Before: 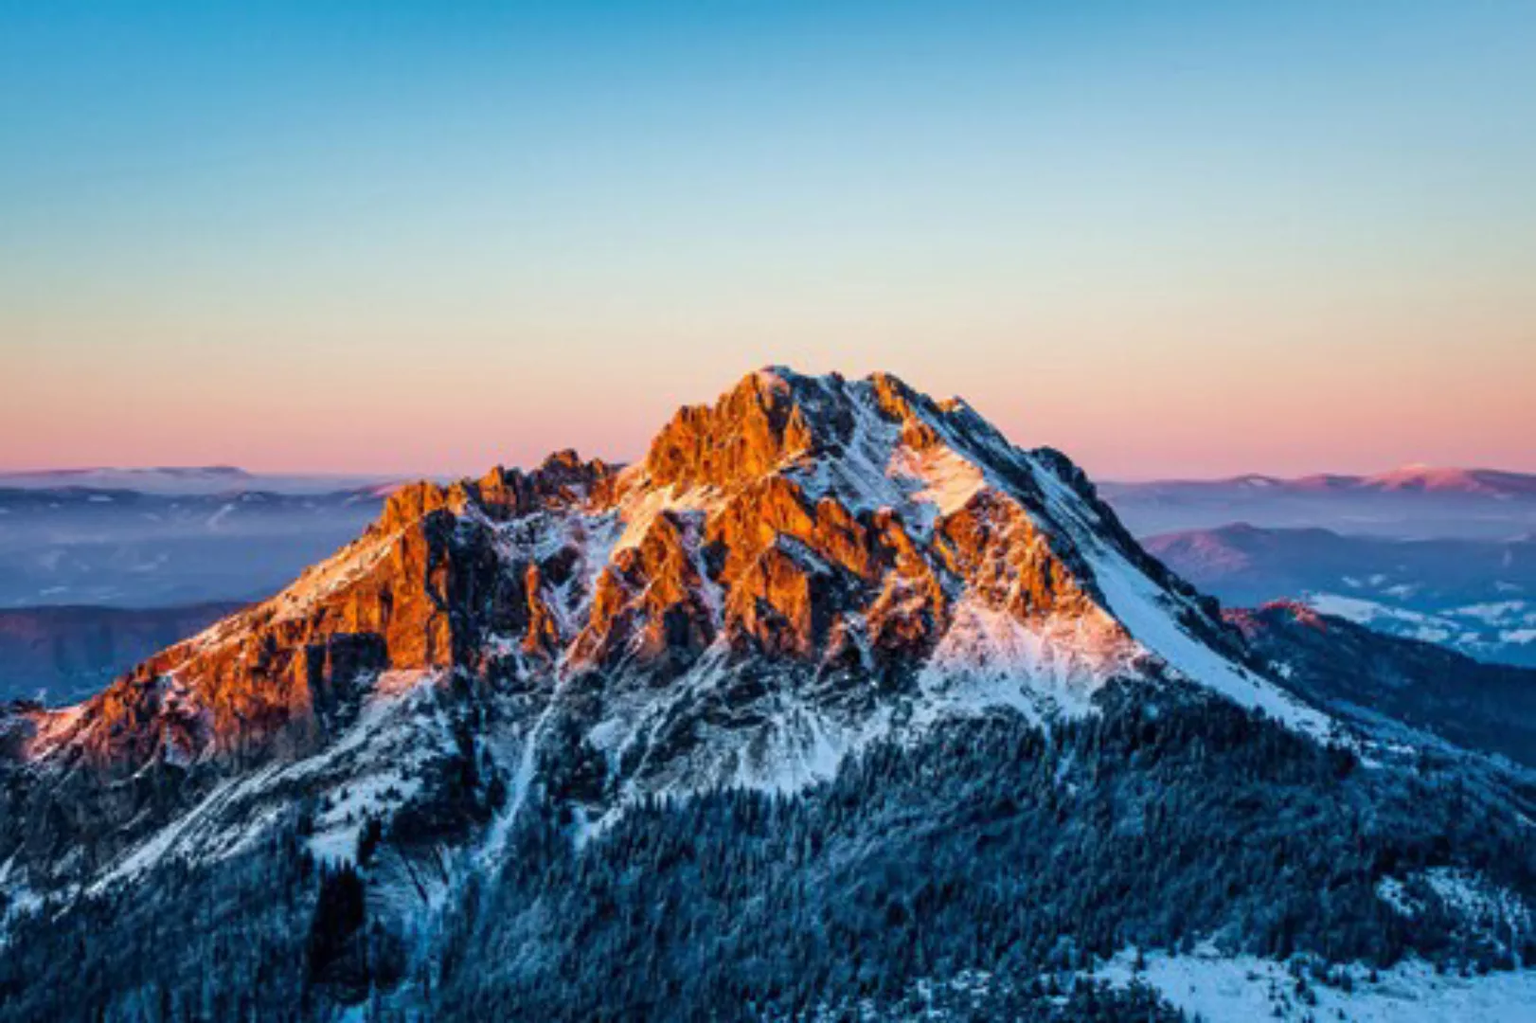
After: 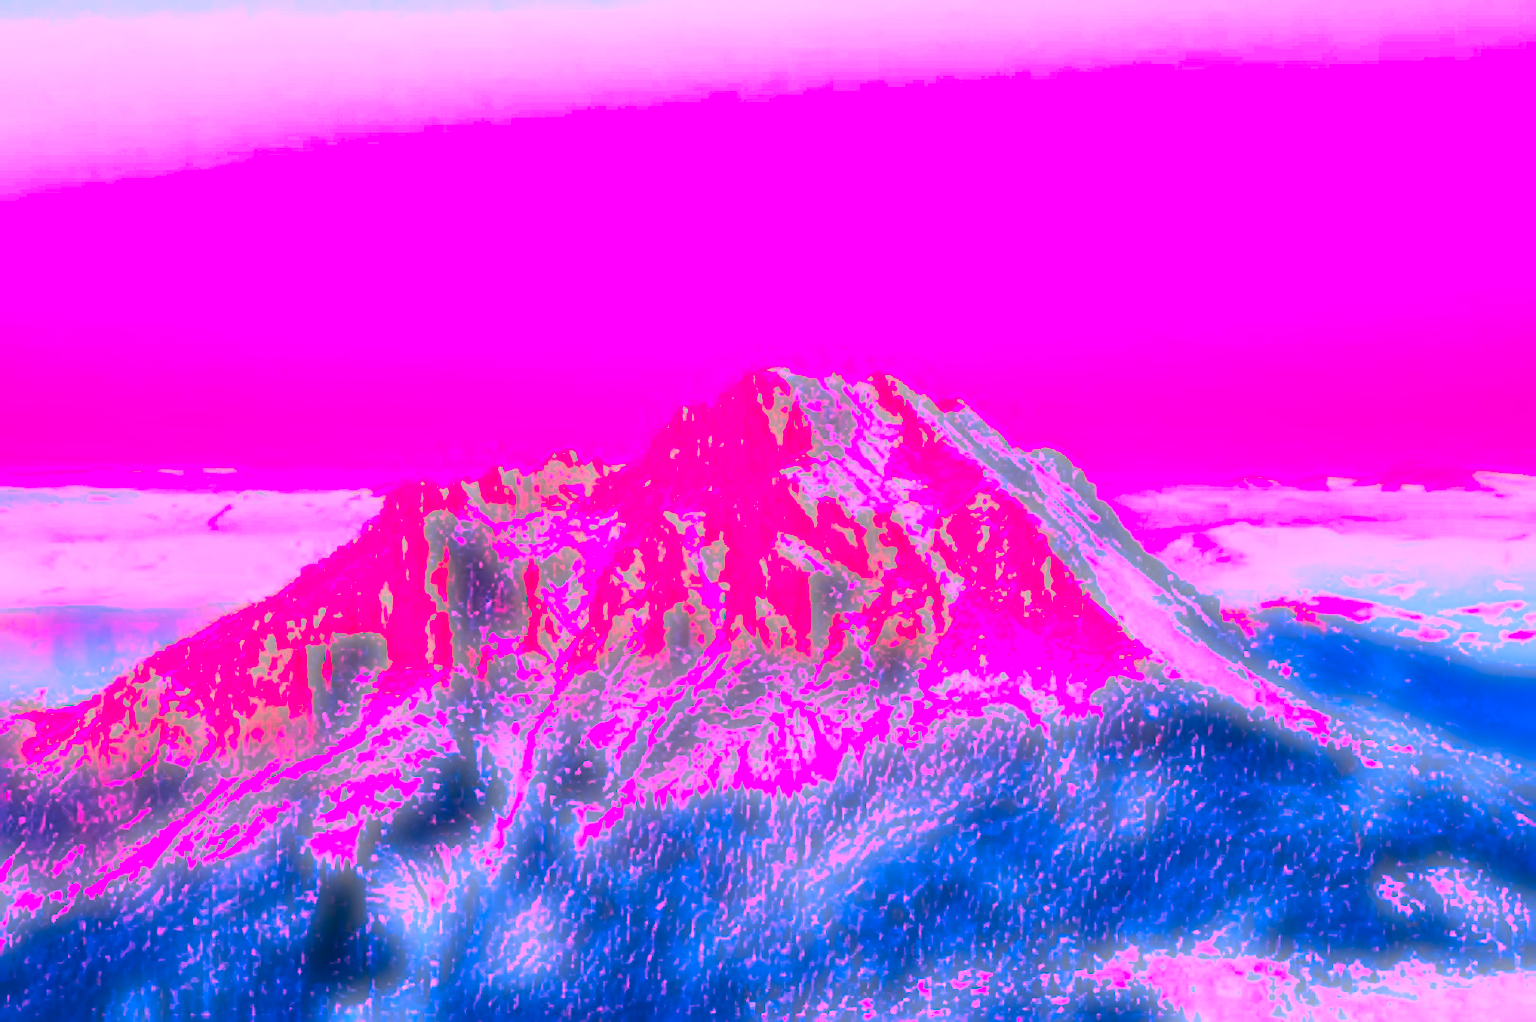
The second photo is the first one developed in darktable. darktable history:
white balance: red 4.26, blue 1.802
soften: on, module defaults
color correction: highlights a* 17.03, highlights b* 0.205, shadows a* -15.38, shadows b* -14.56, saturation 1.5
sharpen: radius 3.158, amount 1.731
